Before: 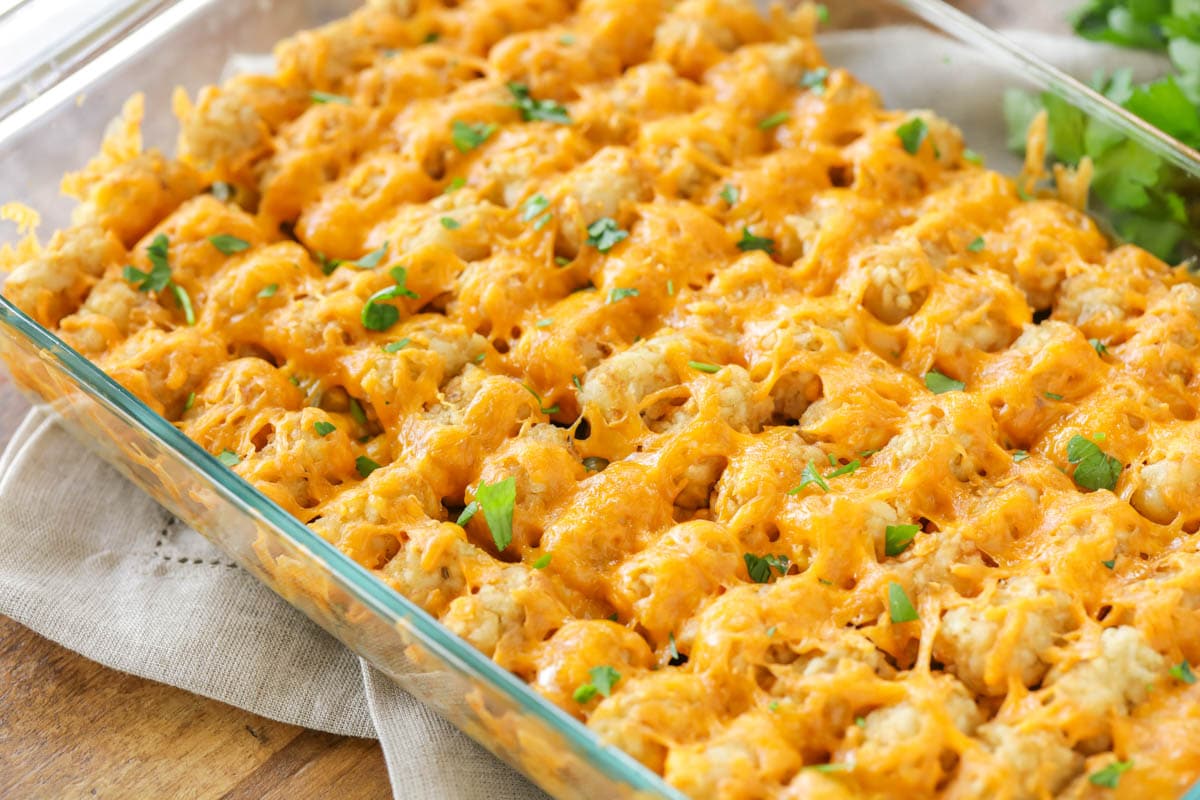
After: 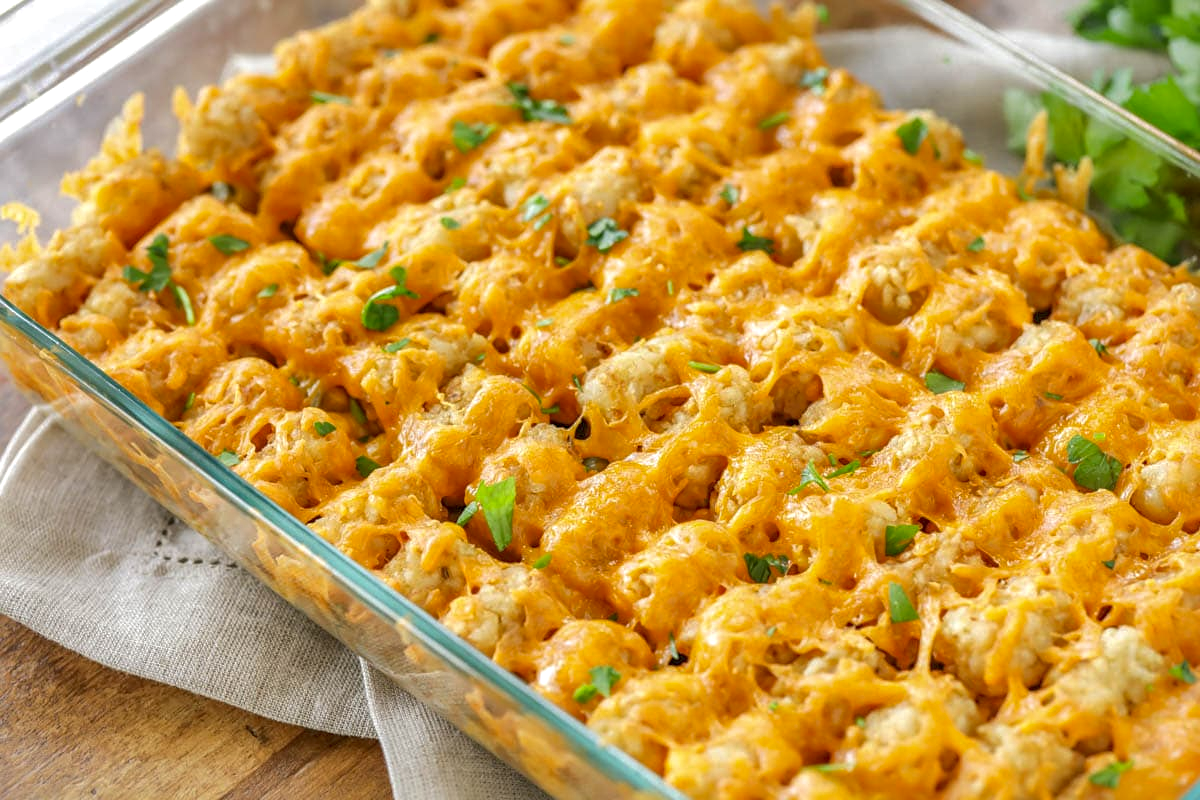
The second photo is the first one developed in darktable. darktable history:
sharpen: amount 0.2
local contrast: detail 130%
shadows and highlights: on, module defaults
